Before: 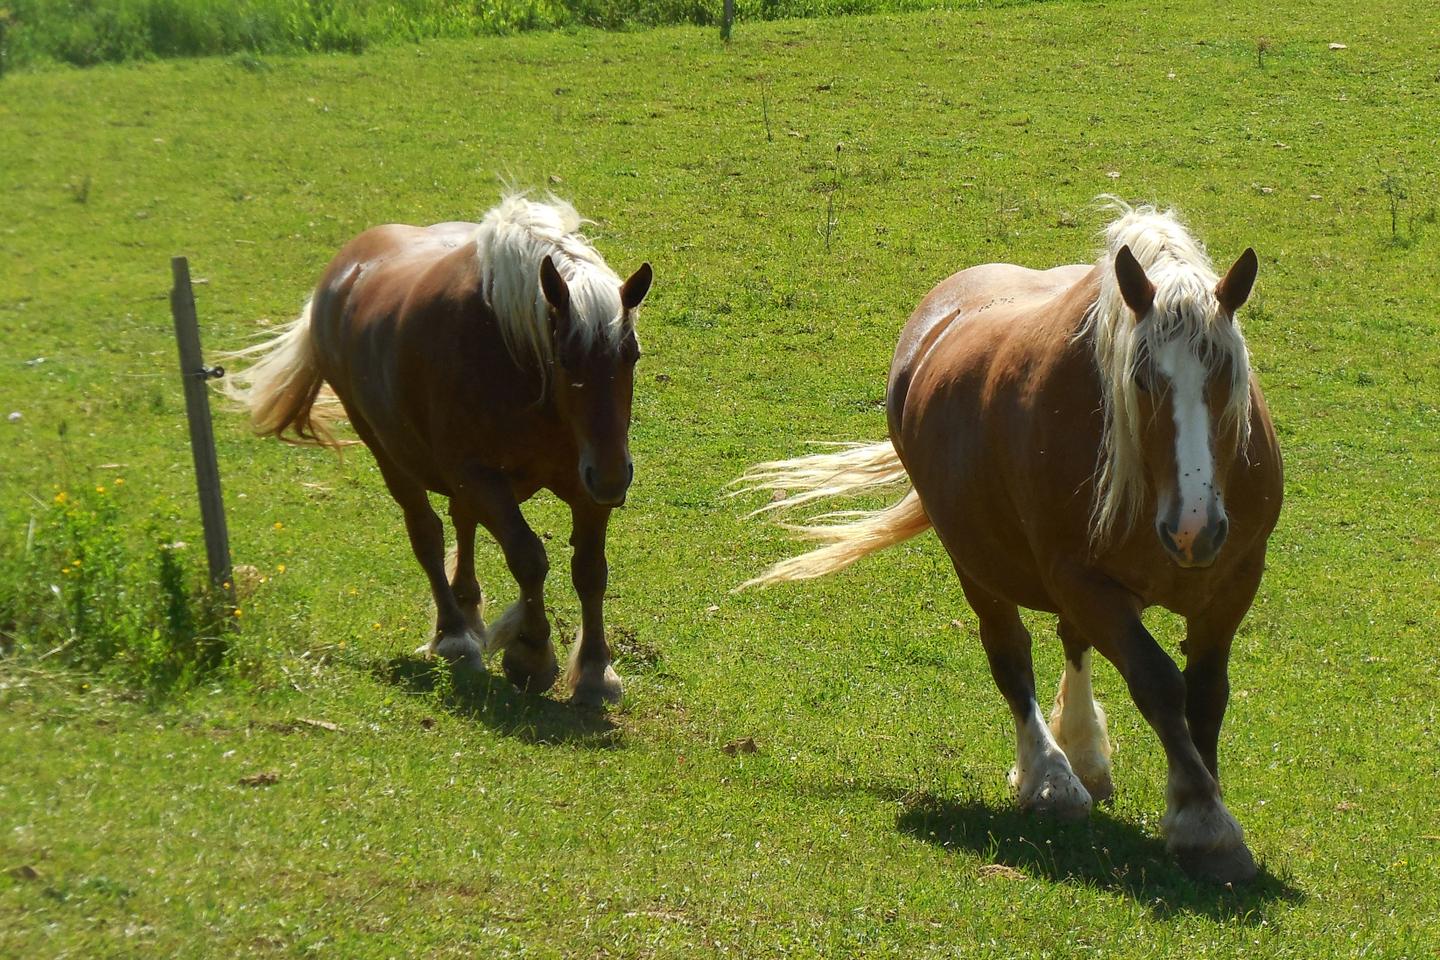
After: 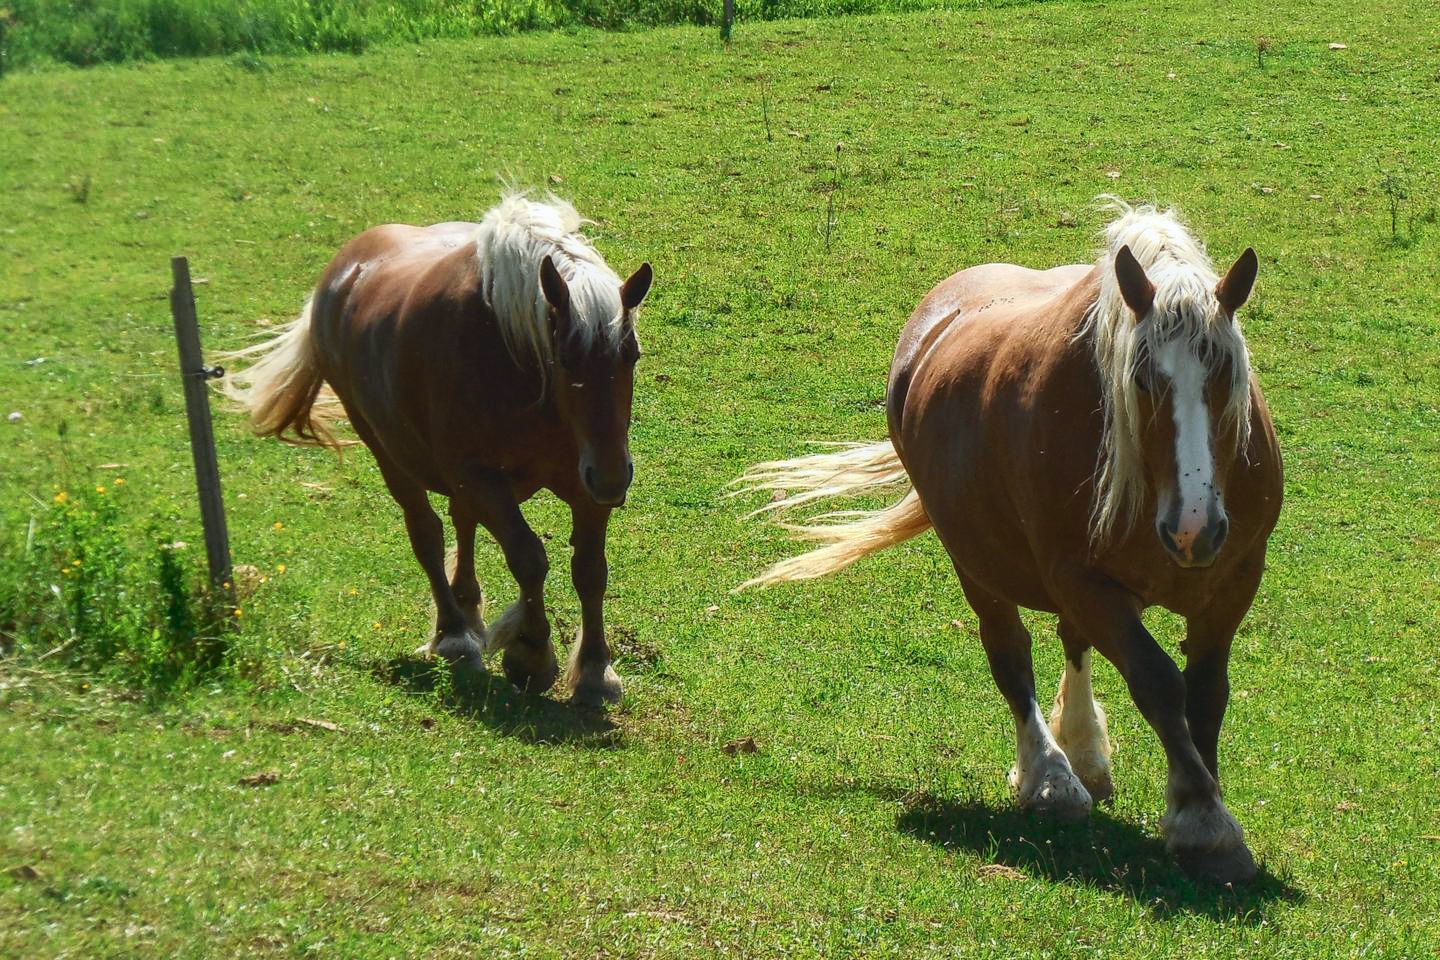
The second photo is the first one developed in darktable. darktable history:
local contrast: on, module defaults
tone curve: curves: ch0 [(0, 0.045) (0.155, 0.169) (0.46, 0.466) (0.751, 0.788) (1, 0.961)]; ch1 [(0, 0) (0.43, 0.408) (0.472, 0.469) (0.505, 0.503) (0.553, 0.555) (0.592, 0.581) (1, 1)]; ch2 [(0, 0) (0.505, 0.495) (0.579, 0.569) (1, 1)], color space Lab, independent channels, preserve colors none
